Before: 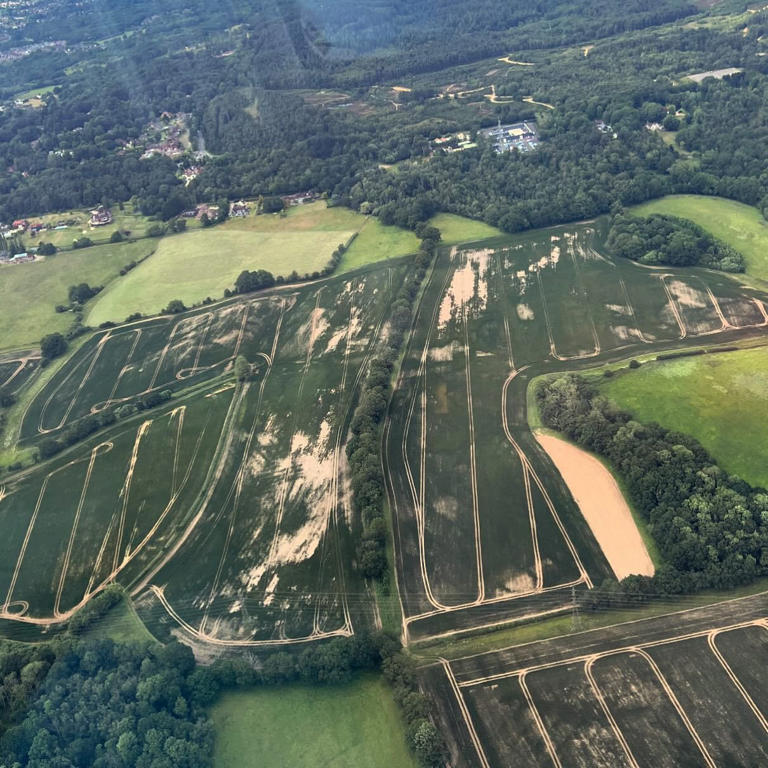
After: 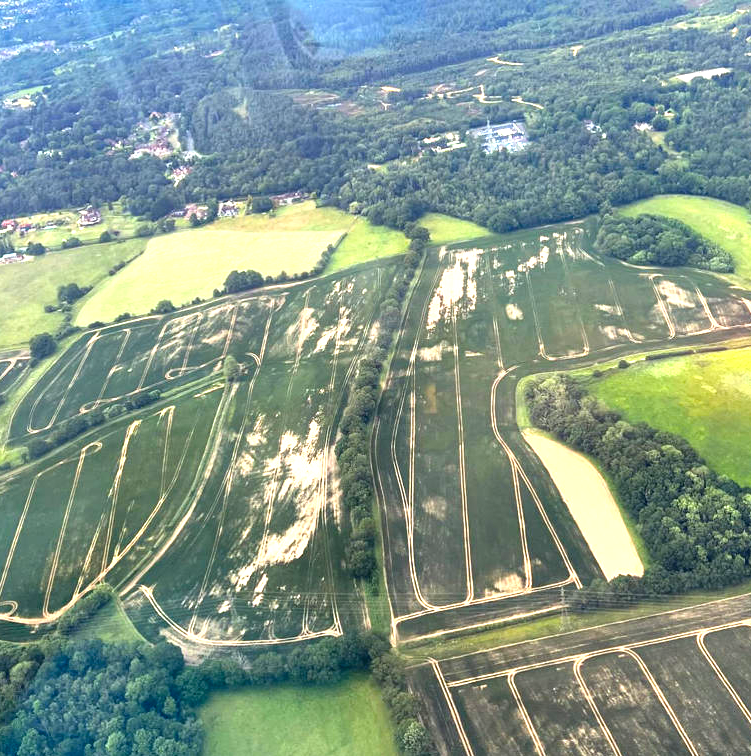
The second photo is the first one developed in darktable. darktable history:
color balance rgb: perceptual saturation grading › global saturation 19.818%, global vibrance 9.381%
color zones: curves: ch0 [(0.068, 0.464) (0.25, 0.5) (0.48, 0.508) (0.75, 0.536) (0.886, 0.476) (0.967, 0.456)]; ch1 [(0.066, 0.456) (0.25, 0.5) (0.616, 0.508) (0.746, 0.56) (0.934, 0.444)], mix -60.7%
exposure: exposure 1.135 EV, compensate exposure bias true, compensate highlight preservation false
crop and rotate: left 1.448%, right 0.745%, bottom 1.465%
